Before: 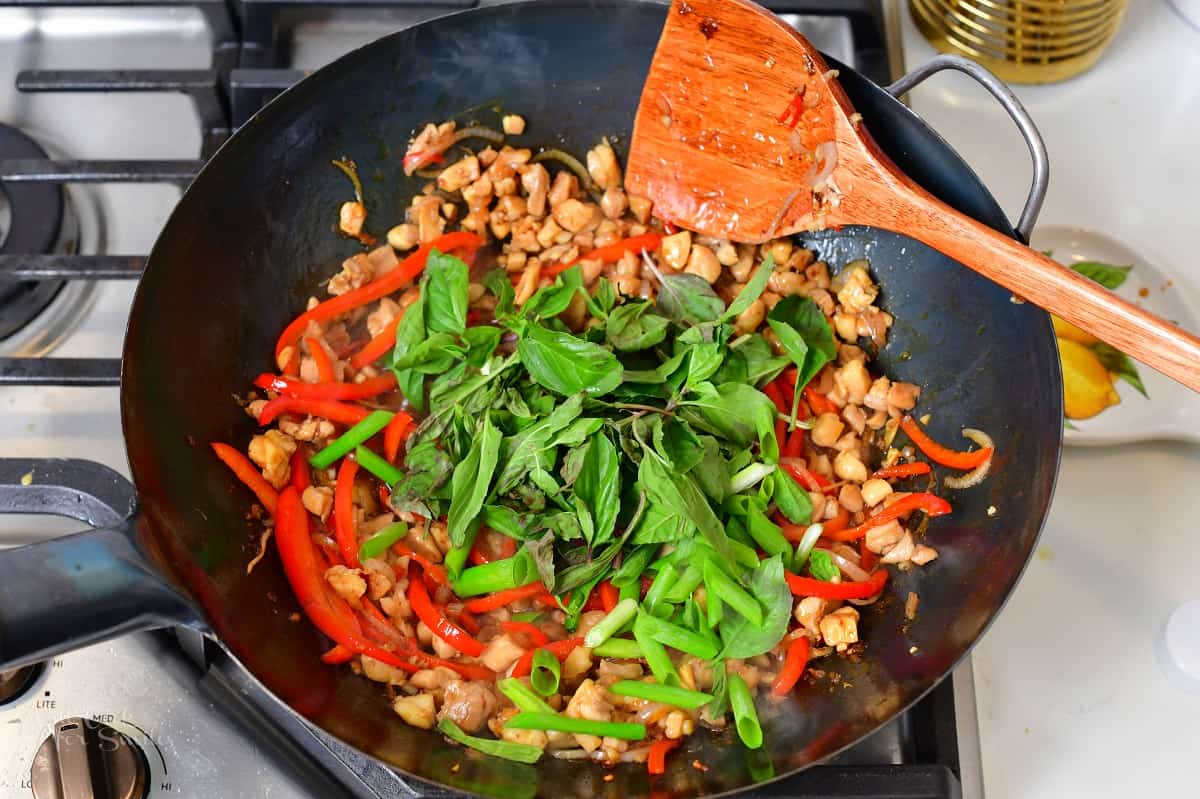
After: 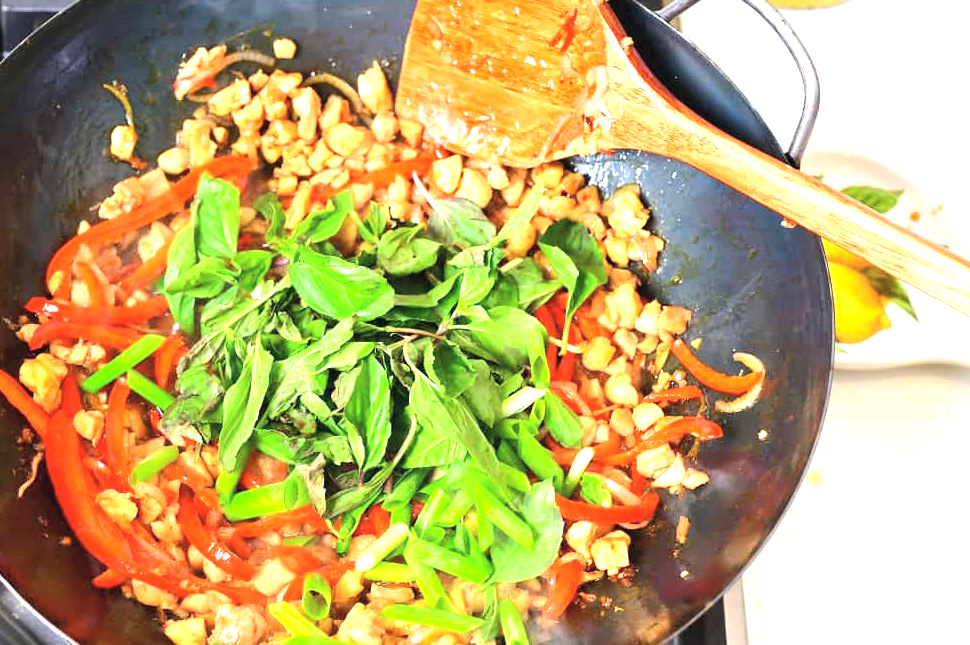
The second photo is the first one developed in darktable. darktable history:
crop: left 19.159%, top 9.58%, bottom 9.58%
contrast brightness saturation: brightness 0.15
tone equalizer: -8 EV -0.417 EV, -7 EV -0.389 EV, -6 EV -0.333 EV, -5 EV -0.222 EV, -3 EV 0.222 EV, -2 EV 0.333 EV, -1 EV 0.389 EV, +0 EV 0.417 EV, edges refinement/feathering 500, mask exposure compensation -1.57 EV, preserve details no
exposure: black level correction 0, exposure 1.1 EV, compensate exposure bias true, compensate highlight preservation false
